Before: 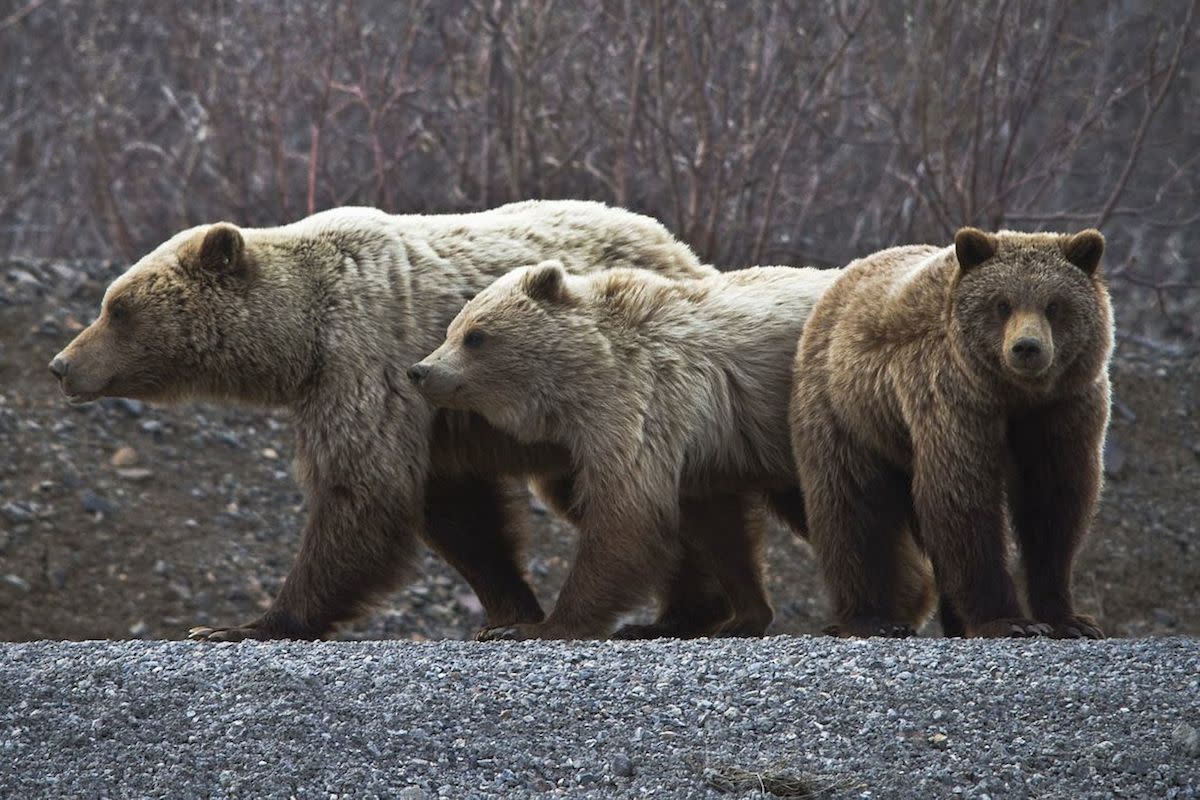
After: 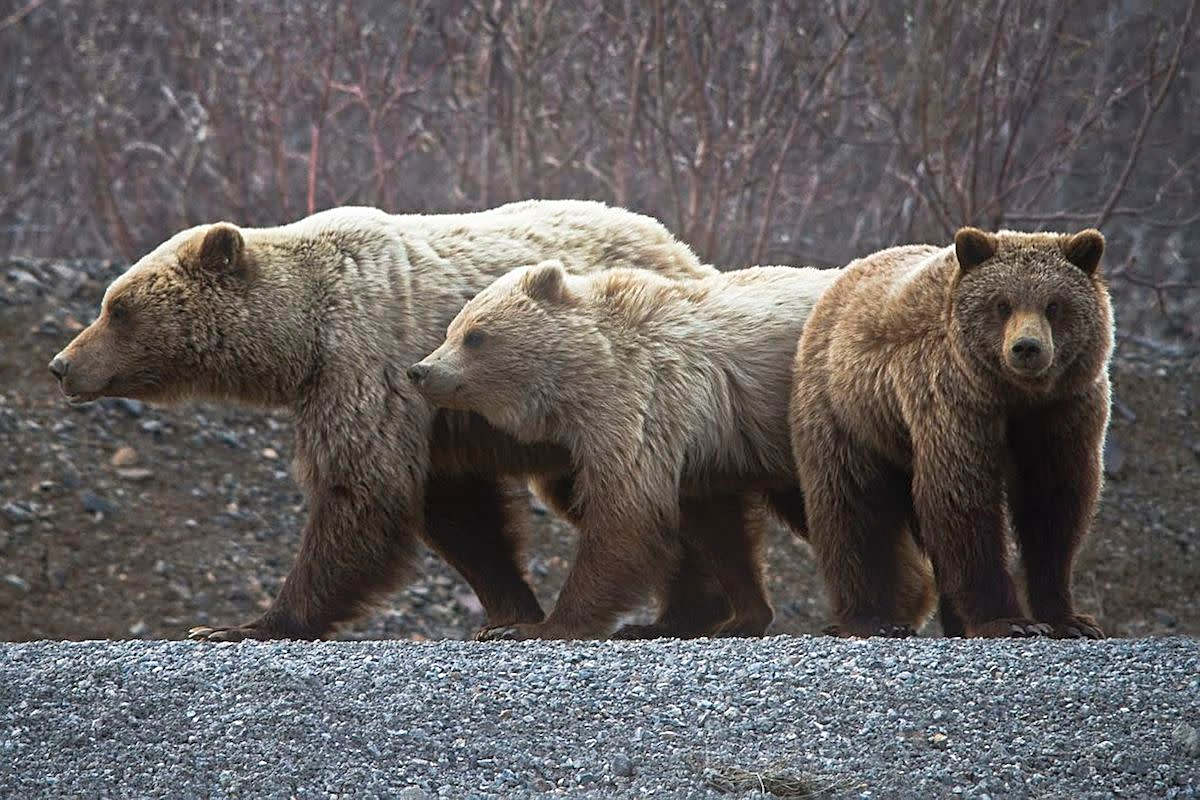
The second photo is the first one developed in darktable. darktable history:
sharpen: on, module defaults
bloom: threshold 82.5%, strength 16.25%
